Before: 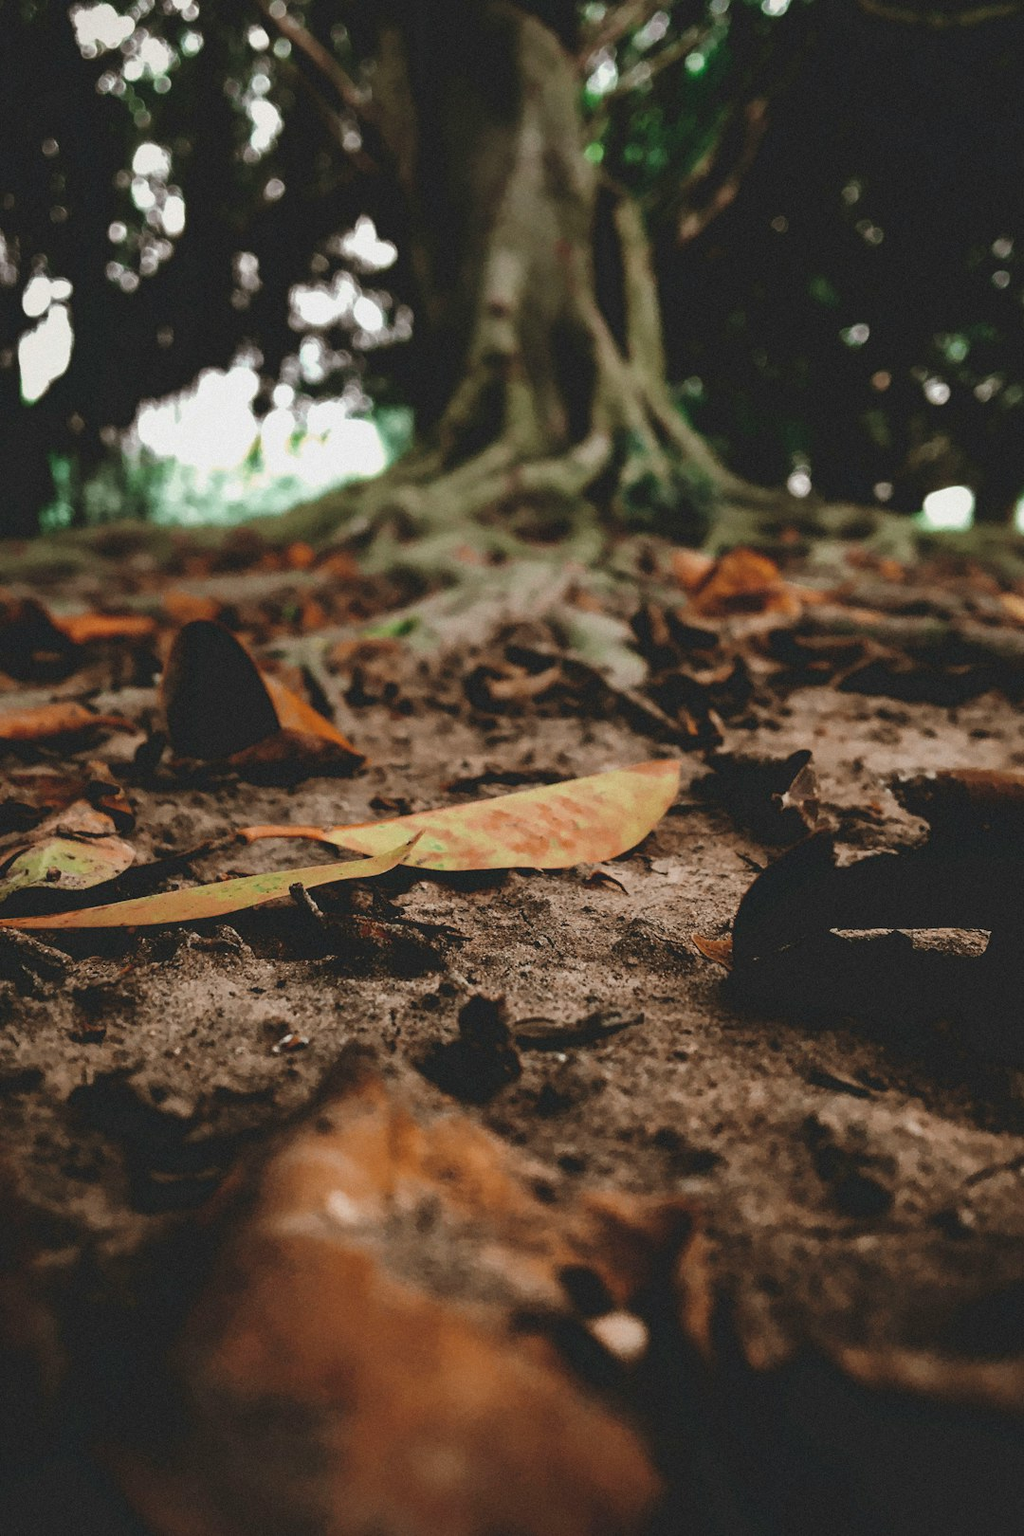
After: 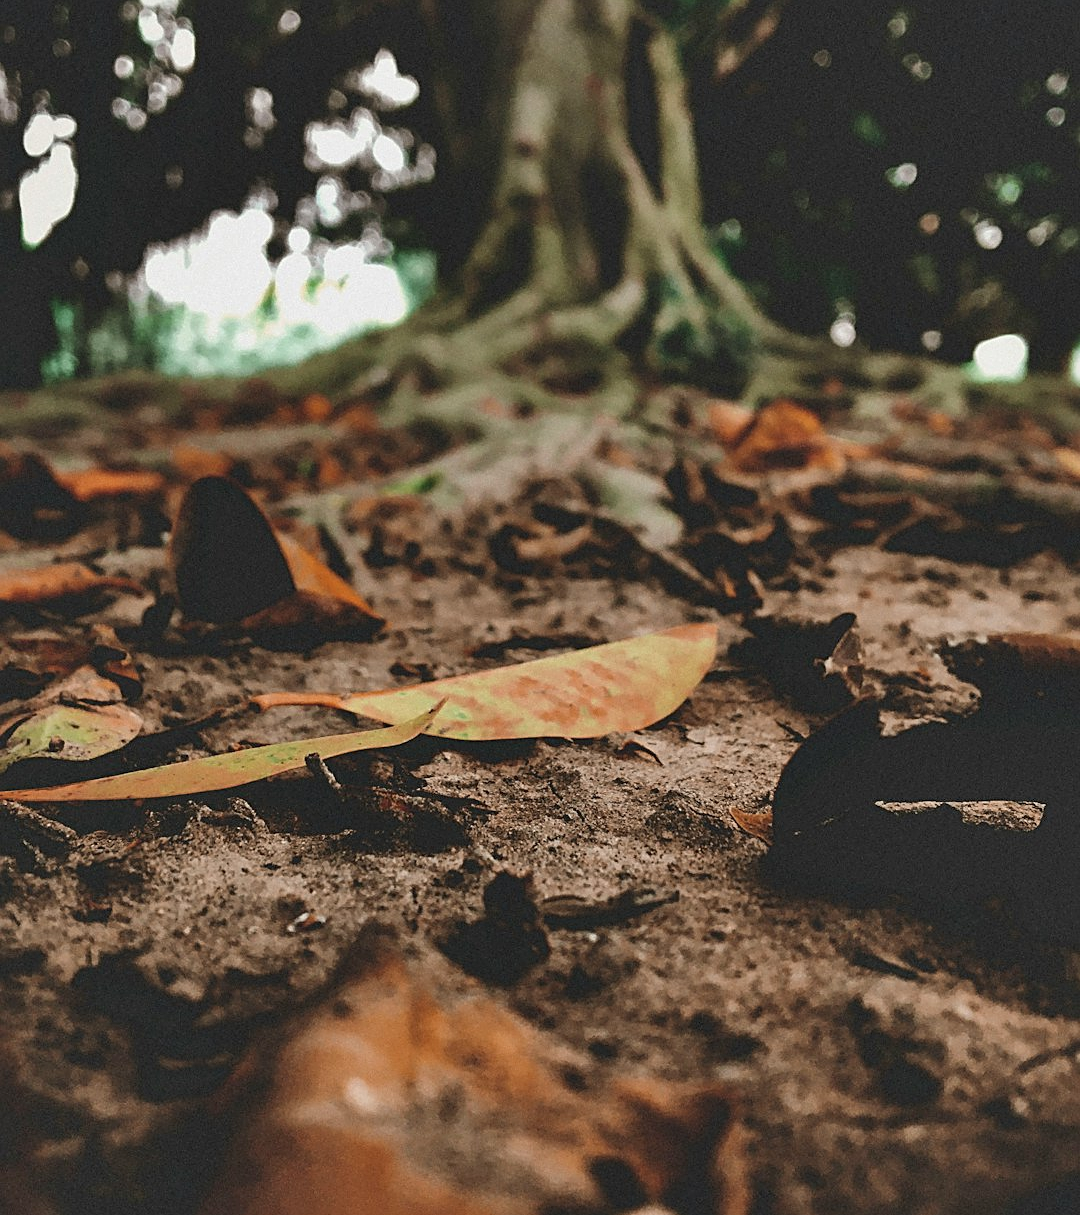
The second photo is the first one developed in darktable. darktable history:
crop: top 11.038%, bottom 13.962%
shadows and highlights: radius 108.52, shadows 40.68, highlights -72.88, low approximation 0.01, soften with gaussian
sharpen: on, module defaults
white balance: emerald 1
